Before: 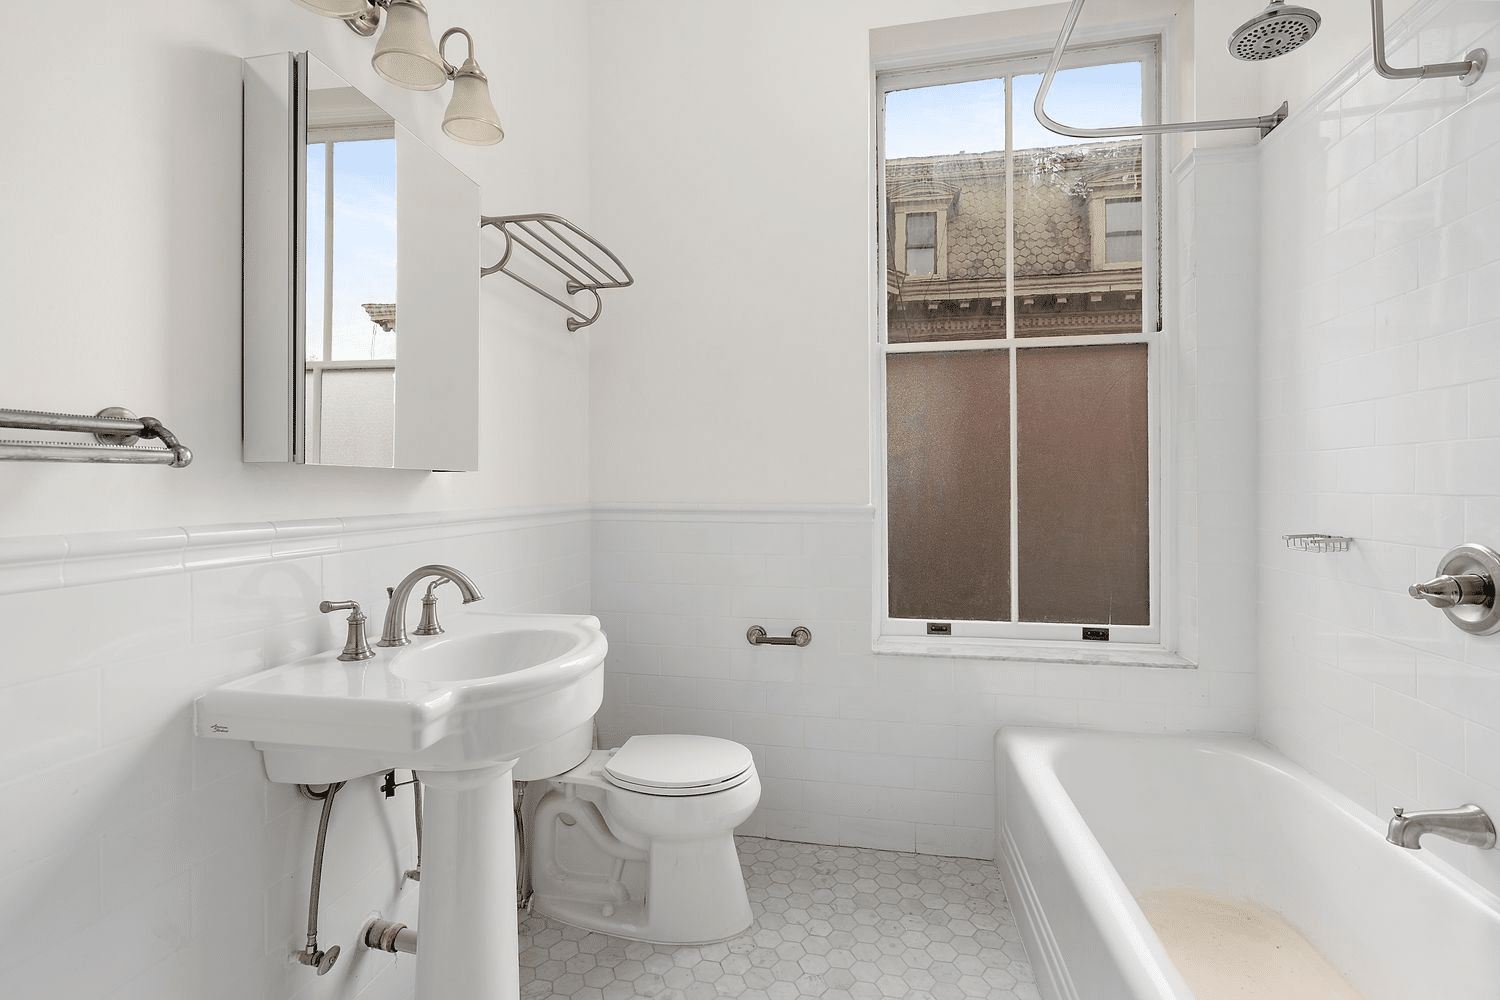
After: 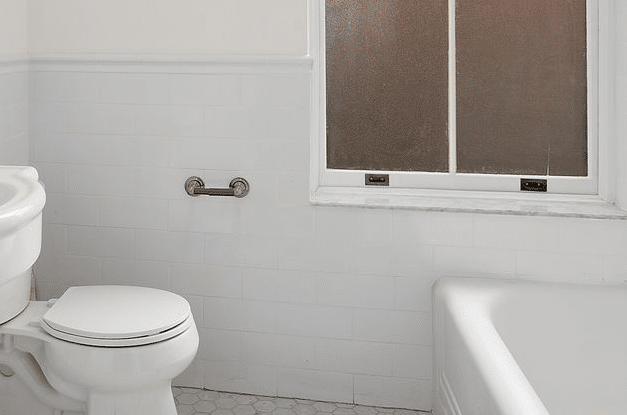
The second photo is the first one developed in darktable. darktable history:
crop: left 37.504%, top 44.928%, right 20.644%, bottom 13.56%
